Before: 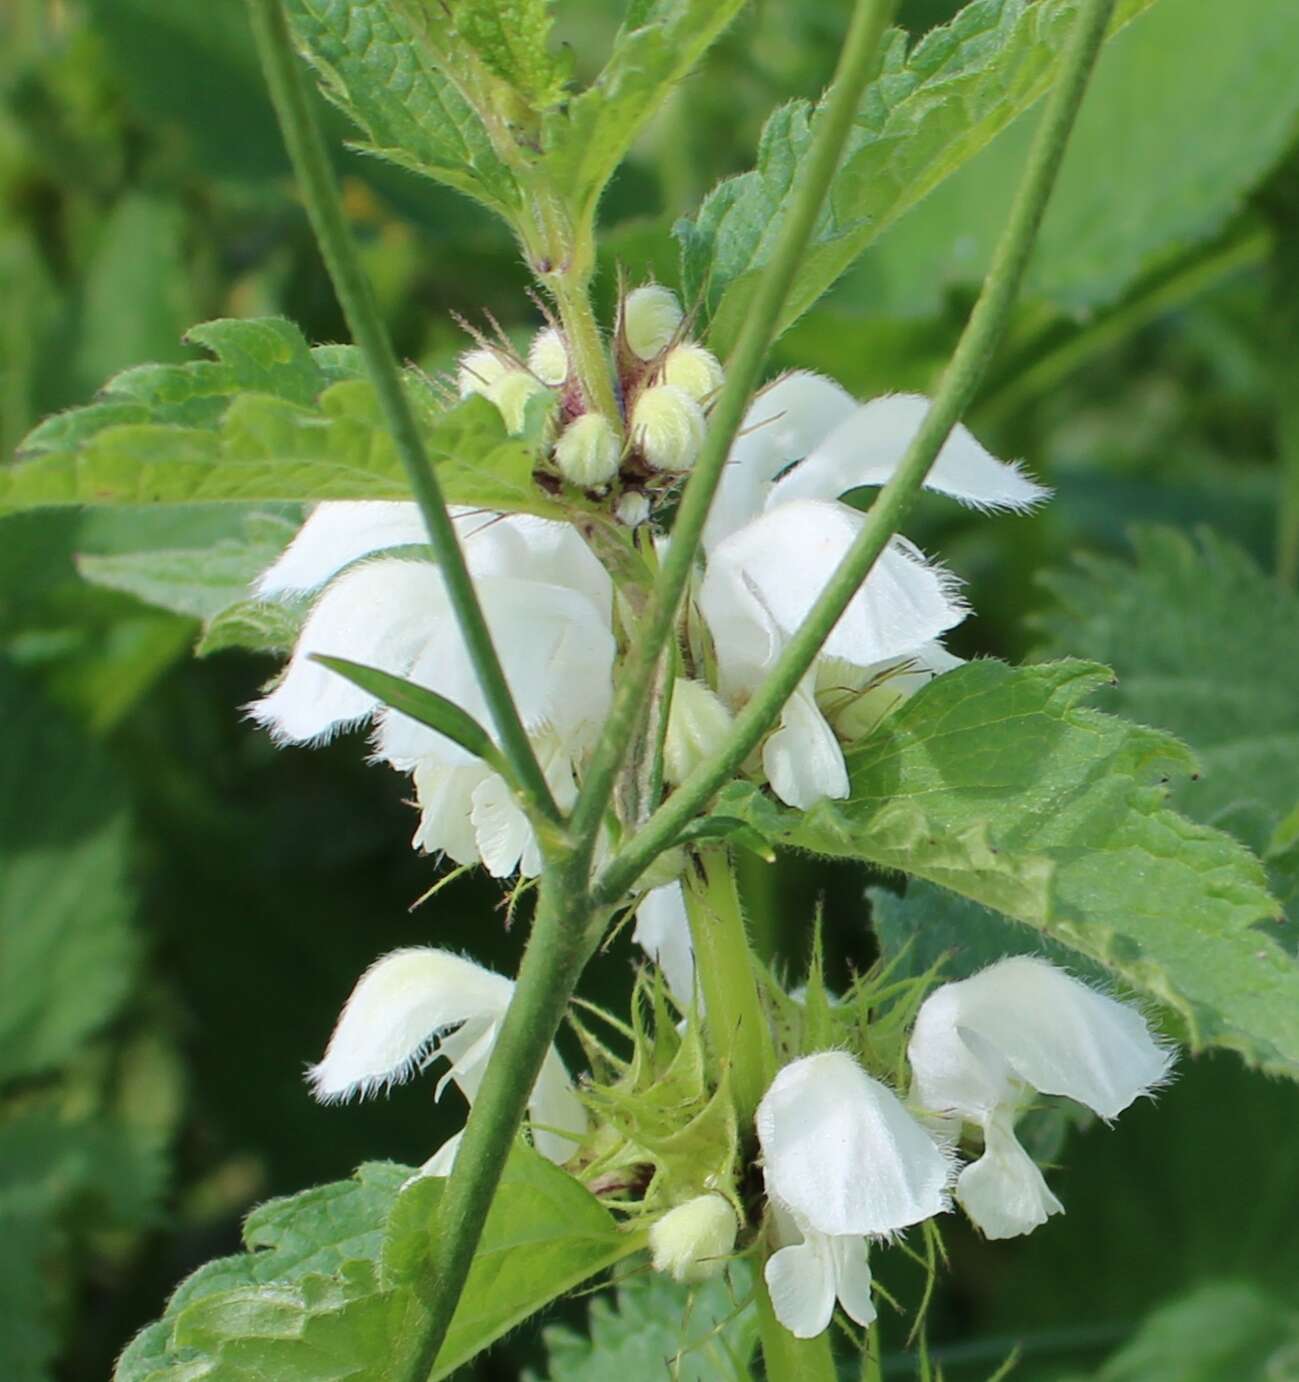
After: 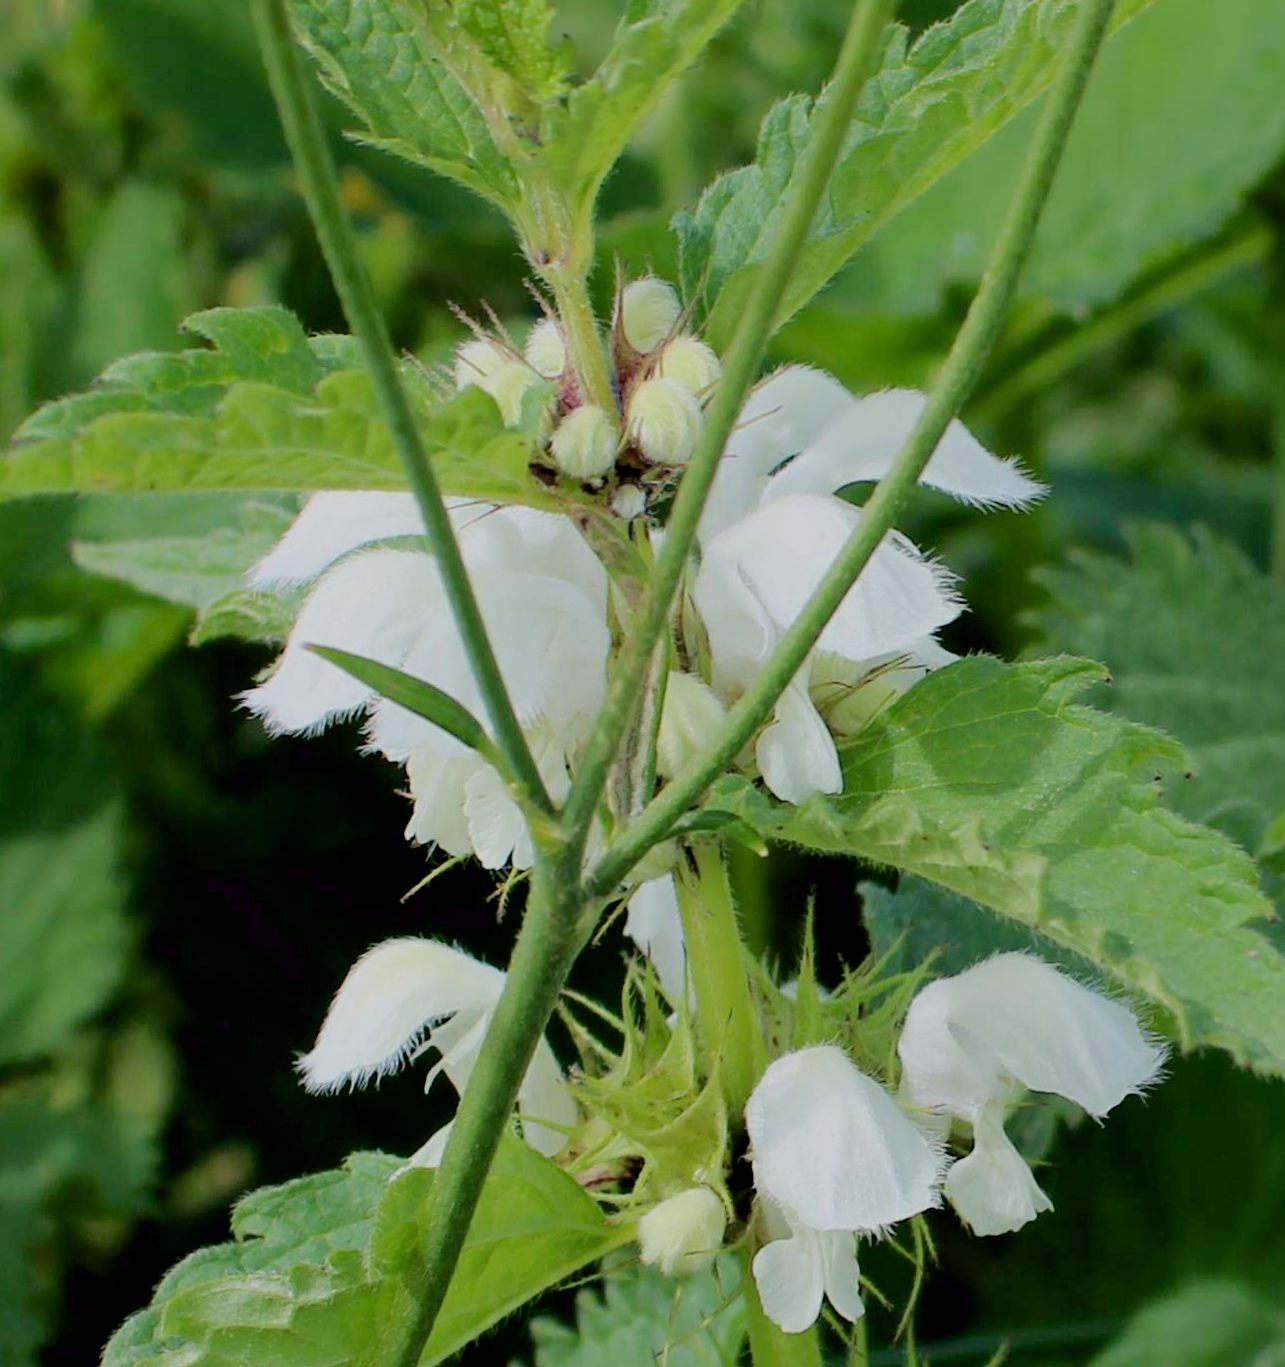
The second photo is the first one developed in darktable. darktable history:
crop and rotate: angle -0.569°
exposure: black level correction 0.011, compensate exposure bias true, compensate highlight preservation false
filmic rgb: black relative exposure -7.65 EV, white relative exposure 4.56 EV, hardness 3.61
